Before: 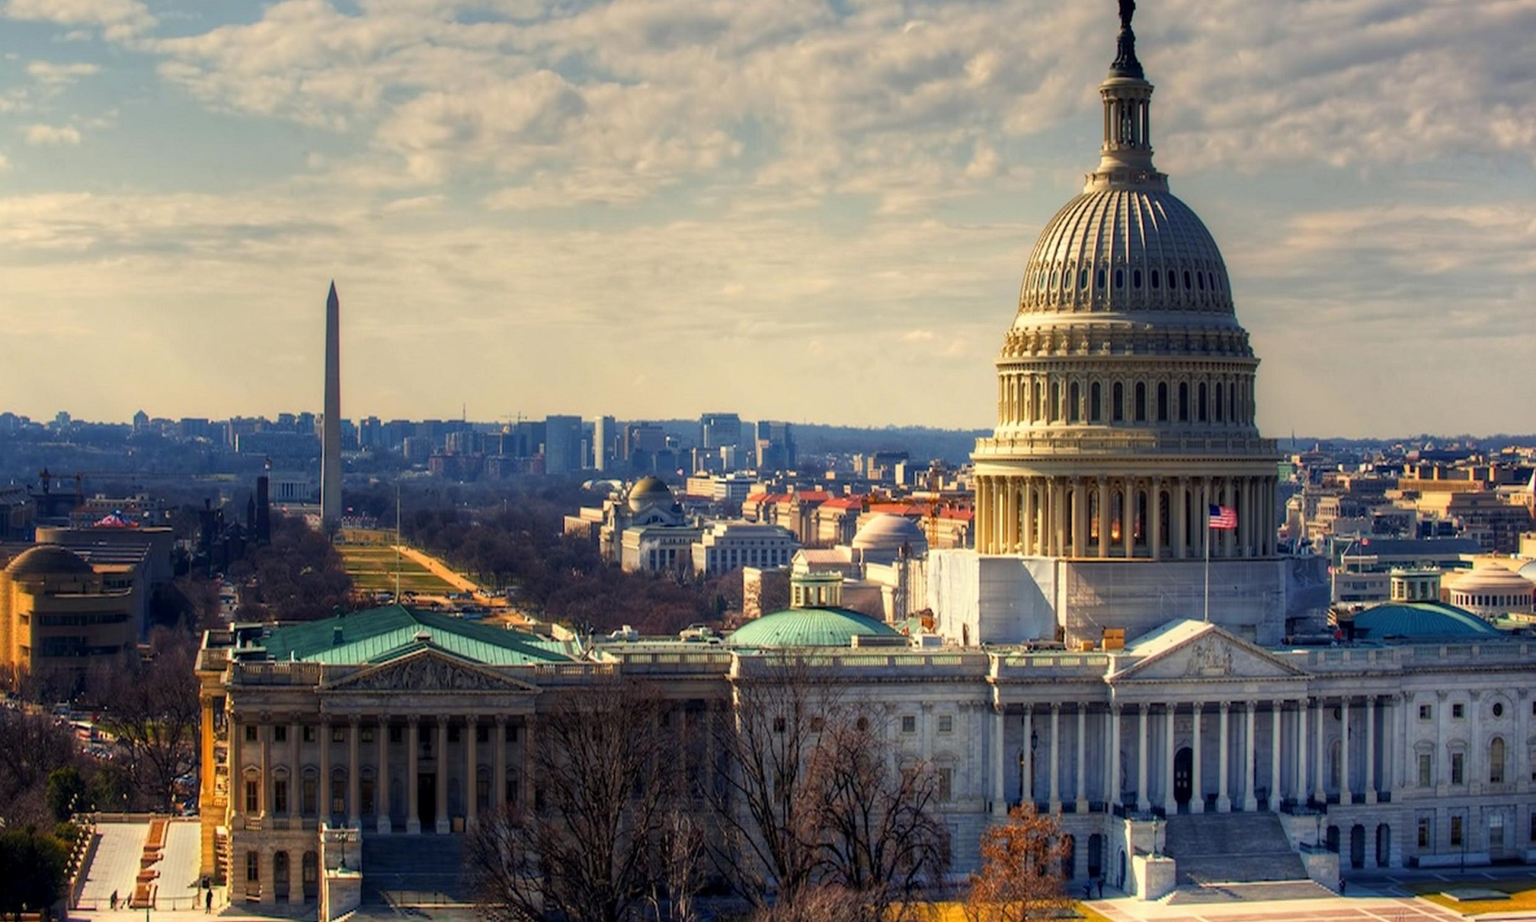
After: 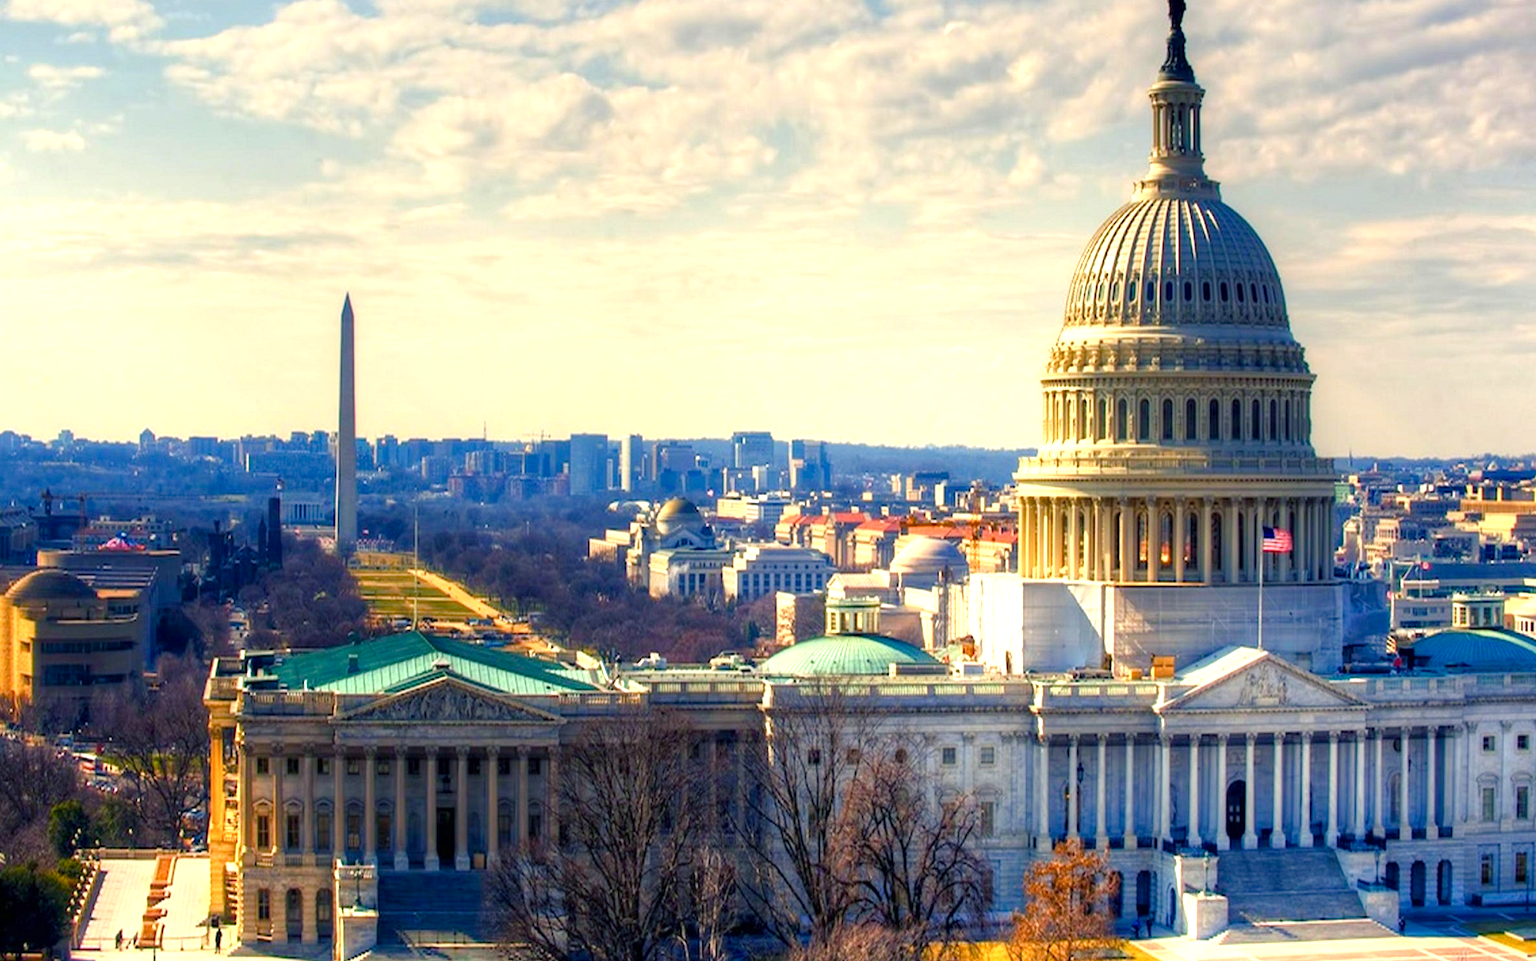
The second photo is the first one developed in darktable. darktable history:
color balance rgb: shadows lift › chroma 5.441%, shadows lift › hue 238.45°, perceptual saturation grading › global saturation 20%, perceptual saturation grading › highlights -25.255%, perceptual saturation grading › shadows 24.423%, perceptual brilliance grading › global brilliance 1.391%, perceptual brilliance grading › highlights -3.939%, global vibrance 20%
crop: right 4.245%, bottom 0.033%
exposure: black level correction 0, exposure 0.953 EV, compensate highlight preservation false
